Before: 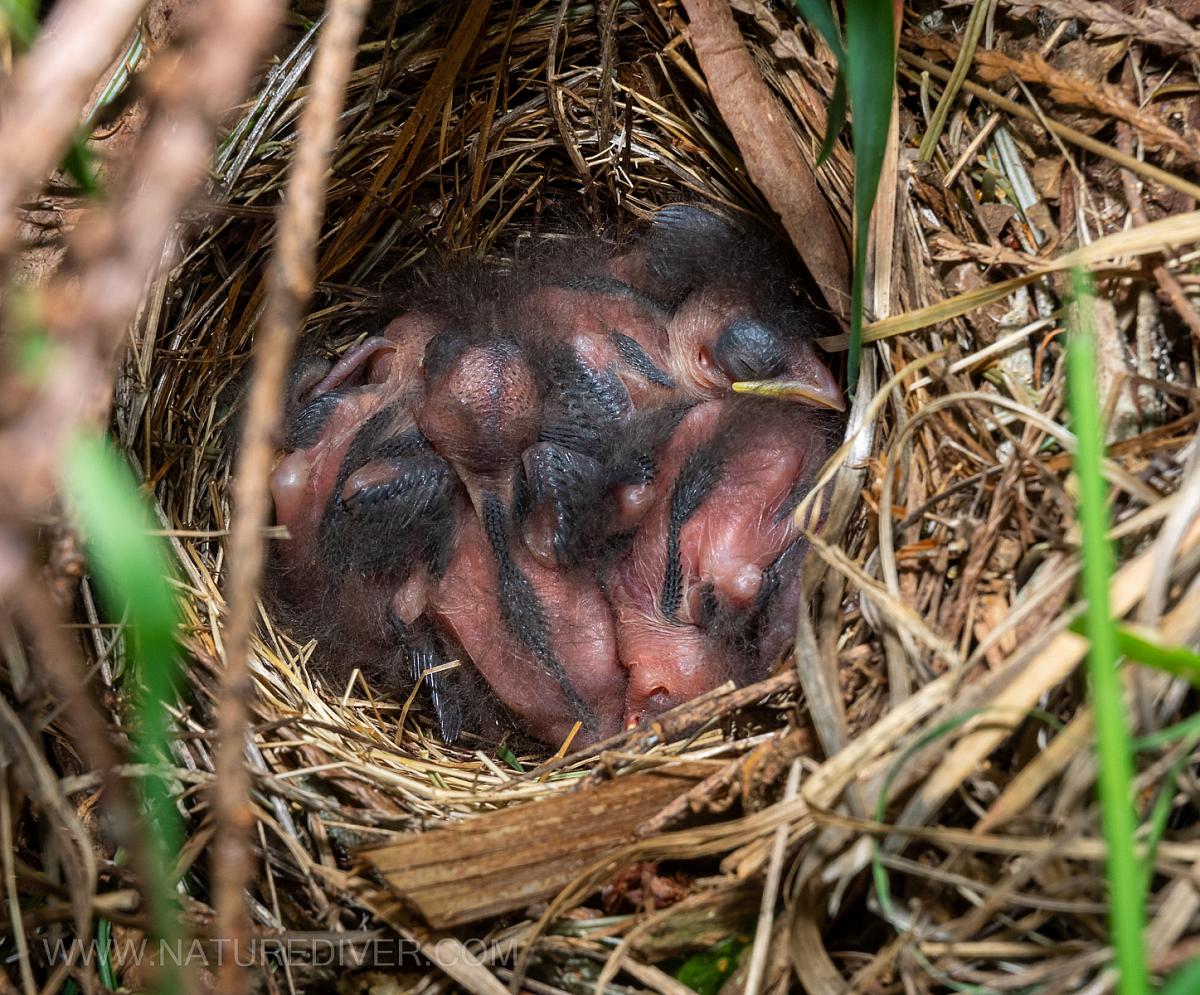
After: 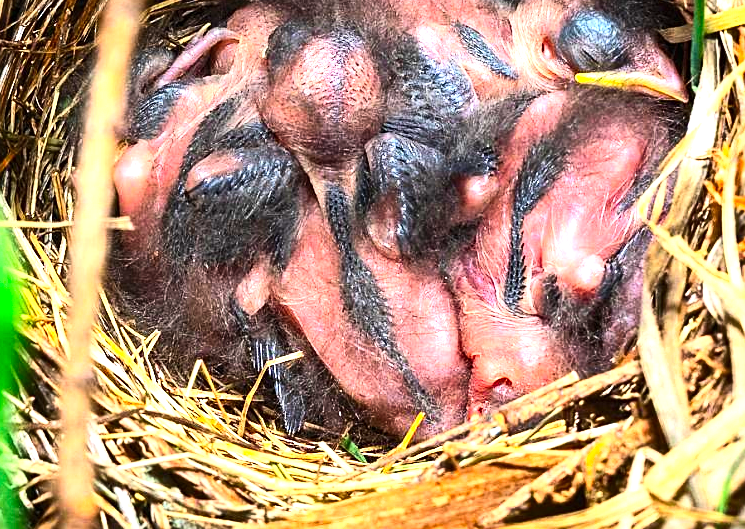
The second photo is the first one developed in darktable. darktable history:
sharpen: amount 0.217
exposure: black level correction 0, exposure 1.199 EV, compensate exposure bias true, compensate highlight preservation false
color correction: highlights b* 0.006, saturation 1.33
tone equalizer: -8 EV -0.748 EV, -7 EV -0.672 EV, -6 EV -0.637 EV, -5 EV -0.365 EV, -3 EV 0.373 EV, -2 EV 0.6 EV, -1 EV 0.682 EV, +0 EV 0.734 EV, edges refinement/feathering 500, mask exposure compensation -1.57 EV, preserve details no
crop: left 13.148%, top 31.091%, right 24.708%, bottom 15.671%
shadows and highlights: shadows 48.51, highlights -40.77, soften with gaussian
contrast brightness saturation: contrast 0.198, brightness 0.154, saturation 0.139
